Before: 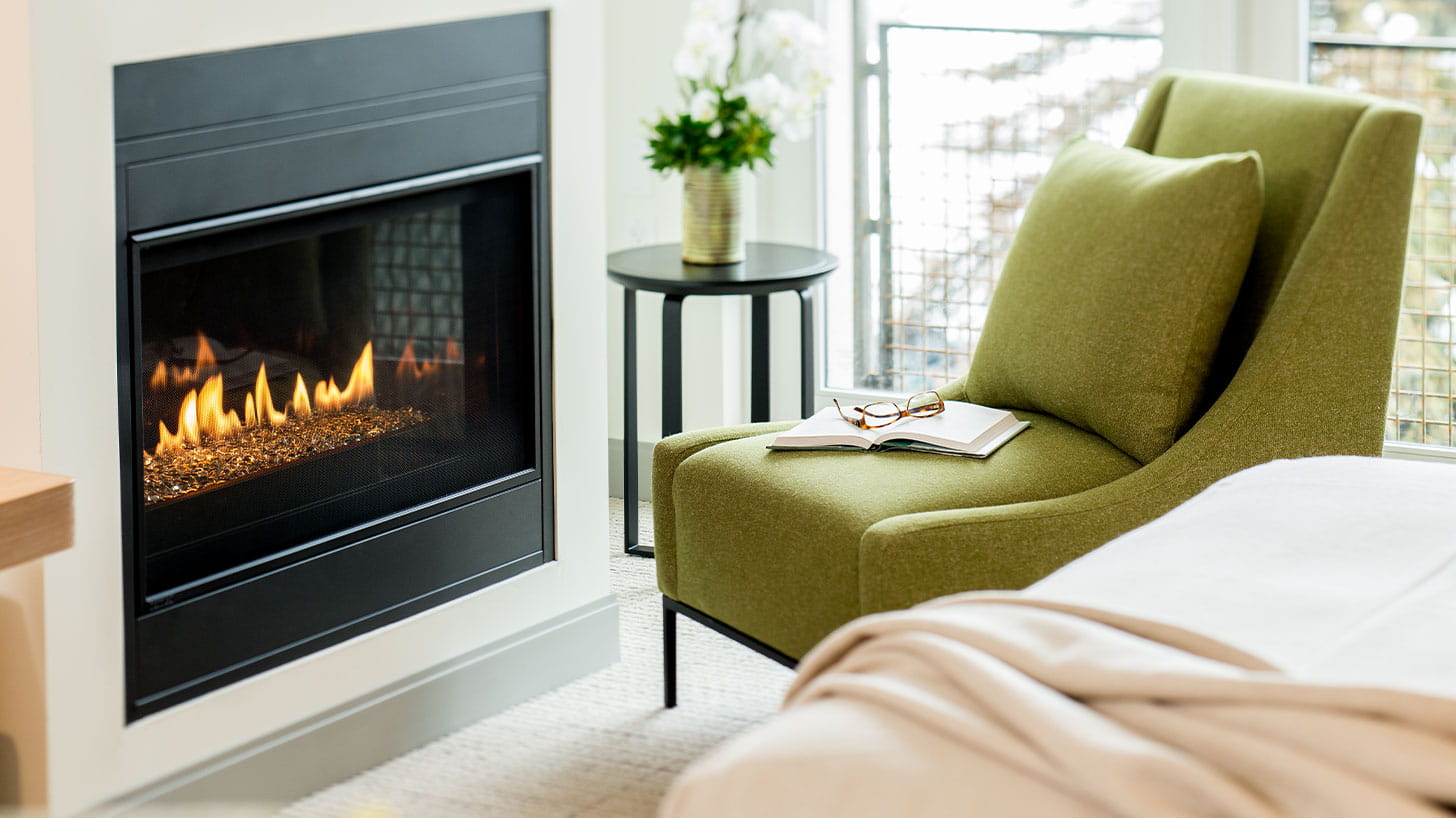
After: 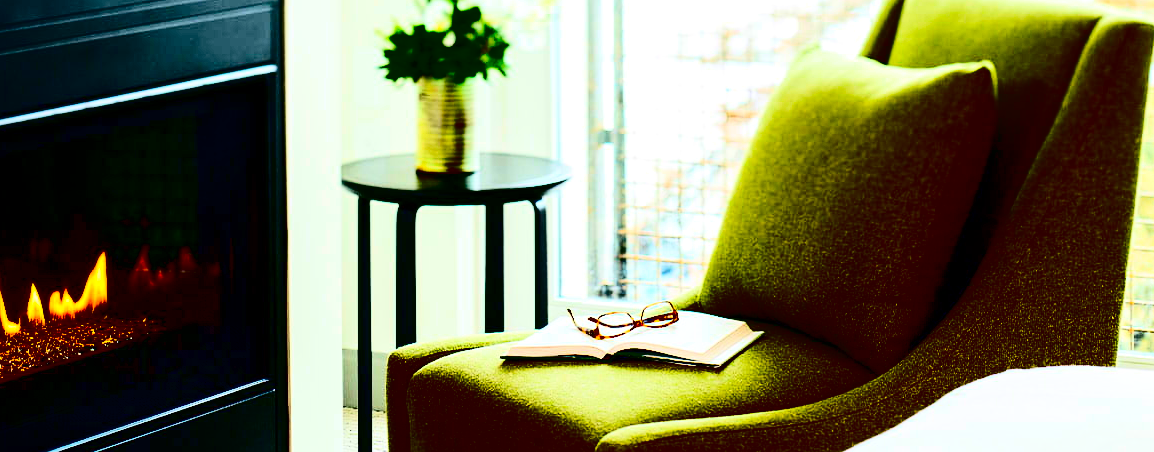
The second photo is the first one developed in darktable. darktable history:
color balance rgb: linear chroma grading › global chroma -15.349%, perceptual saturation grading › global saturation 31.216%, global vibrance 20%
contrast brightness saturation: contrast 0.761, brightness -0.981, saturation 0.992
crop: left 18.306%, top 11.086%, right 2.407%, bottom 33.613%
exposure: exposure 0.153 EV, compensate highlight preservation false
